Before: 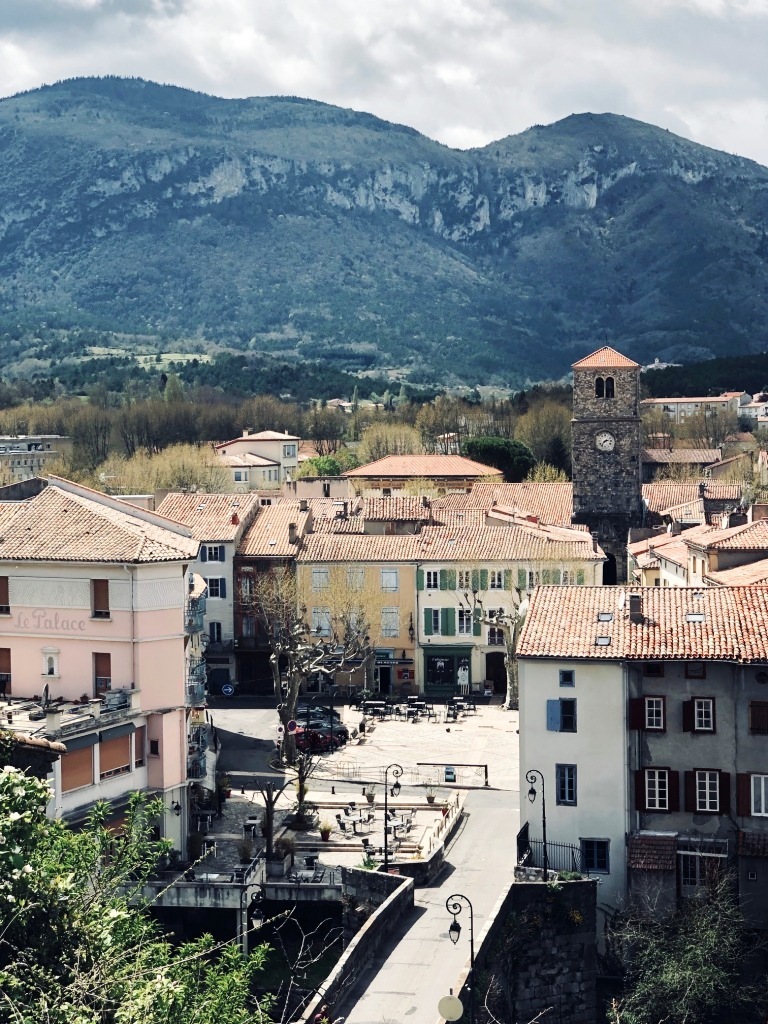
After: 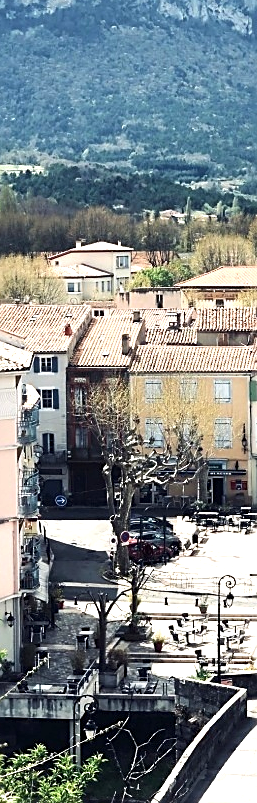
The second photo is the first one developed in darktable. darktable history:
crop and rotate: left 21.77%, top 18.528%, right 44.676%, bottom 2.997%
exposure: exposure 0.6 EV, compensate highlight preservation false
sharpen: radius 1.967
